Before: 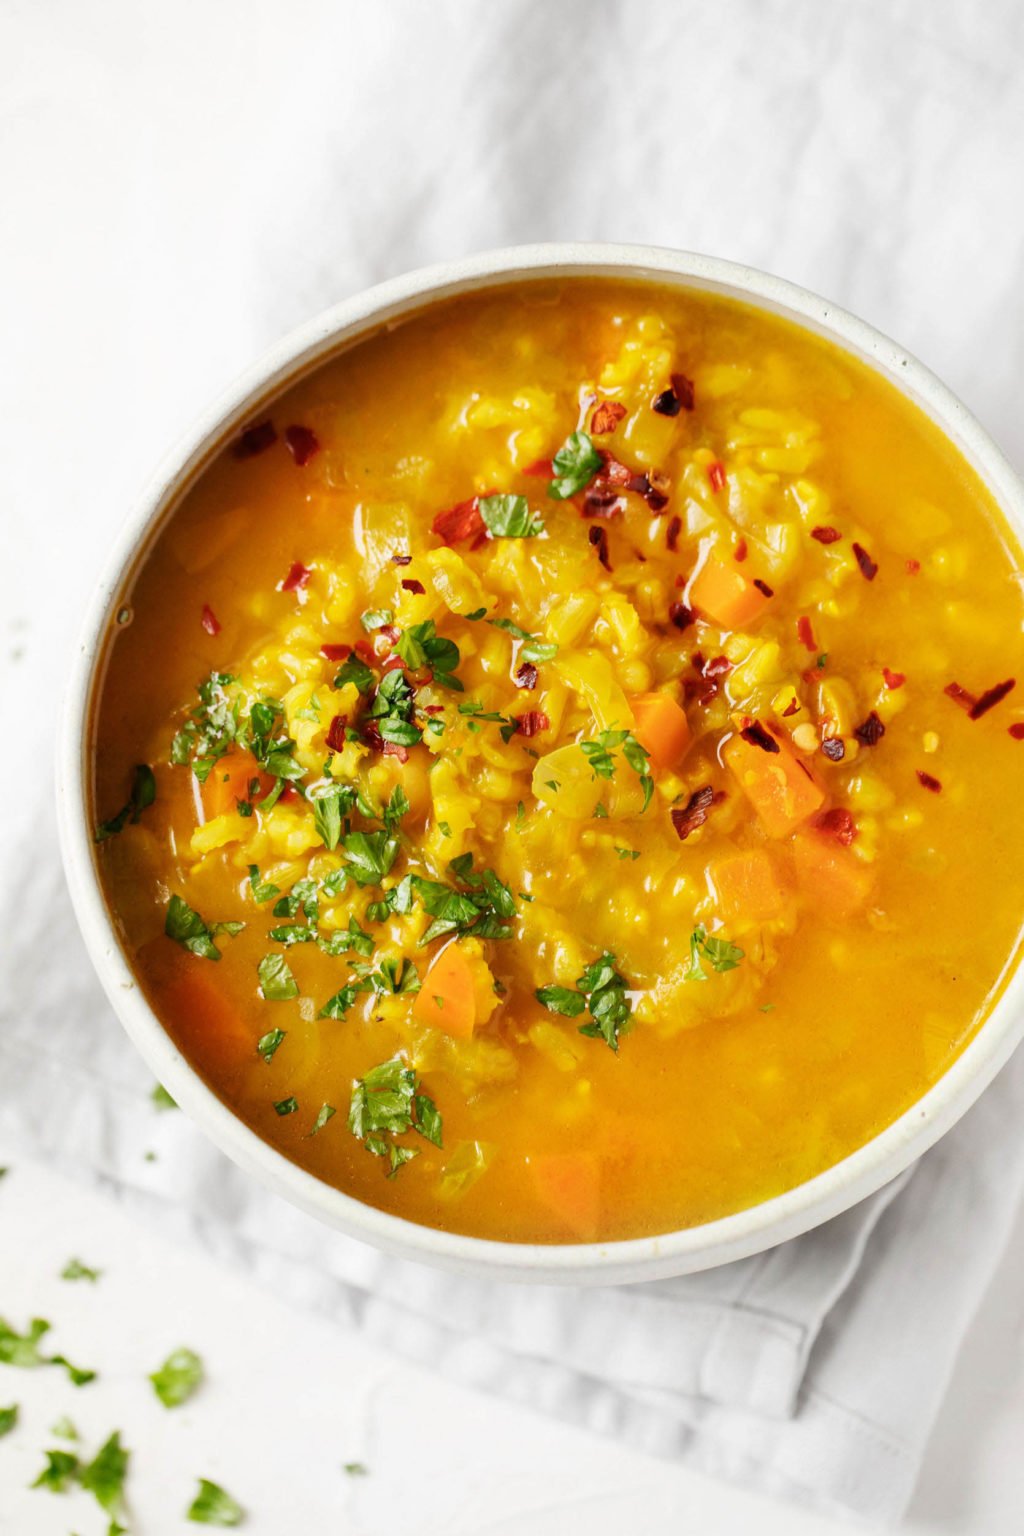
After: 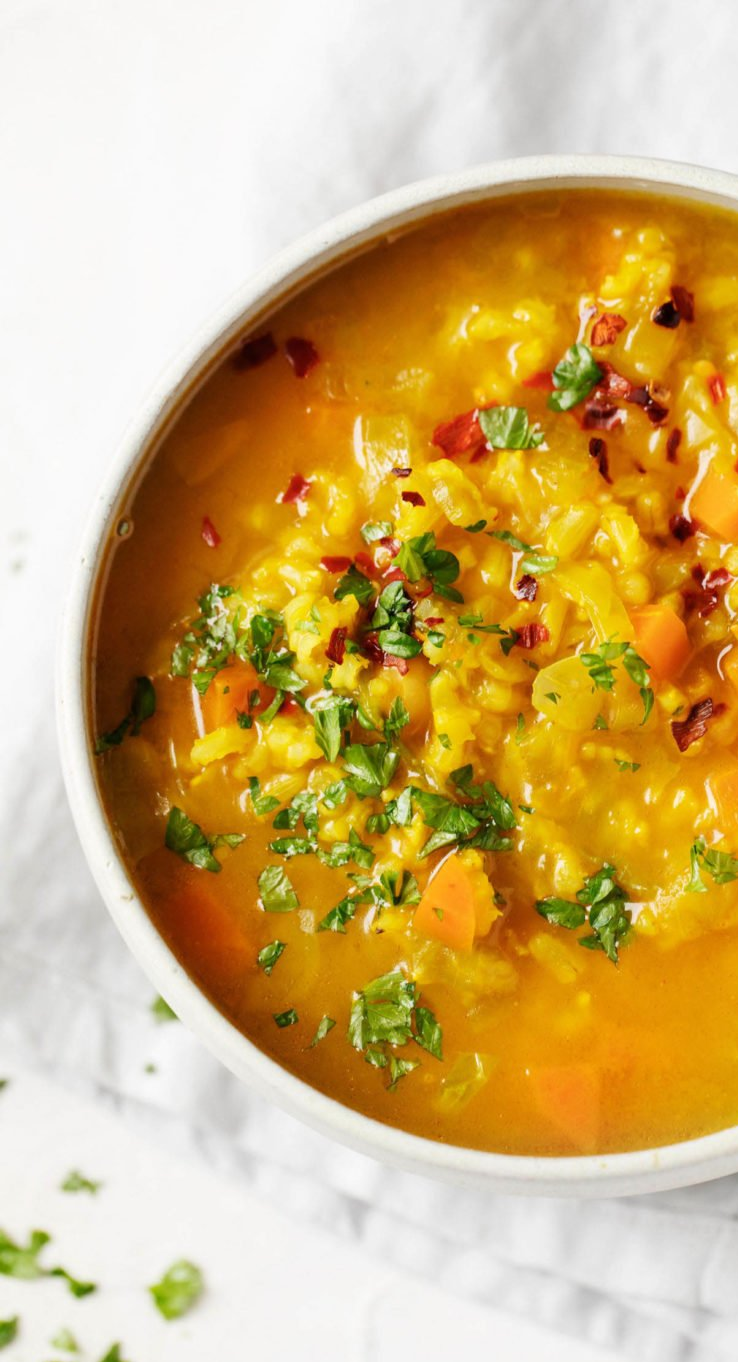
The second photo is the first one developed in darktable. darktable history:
crop: top 5.741%, right 27.841%, bottom 5.527%
